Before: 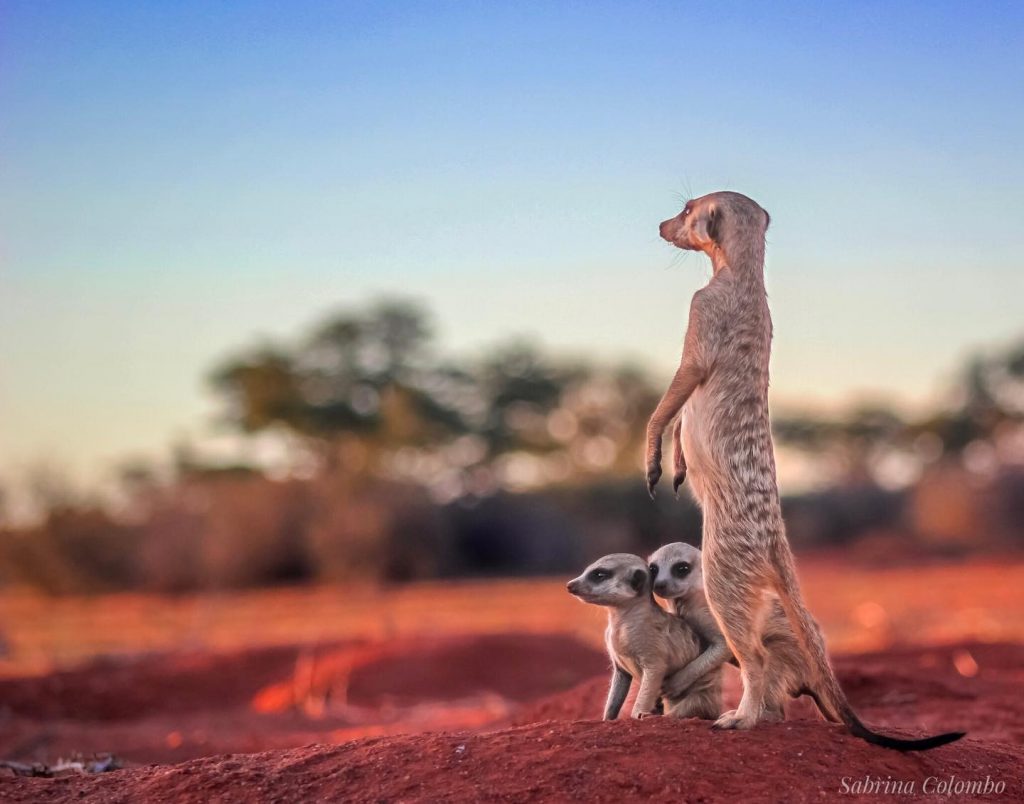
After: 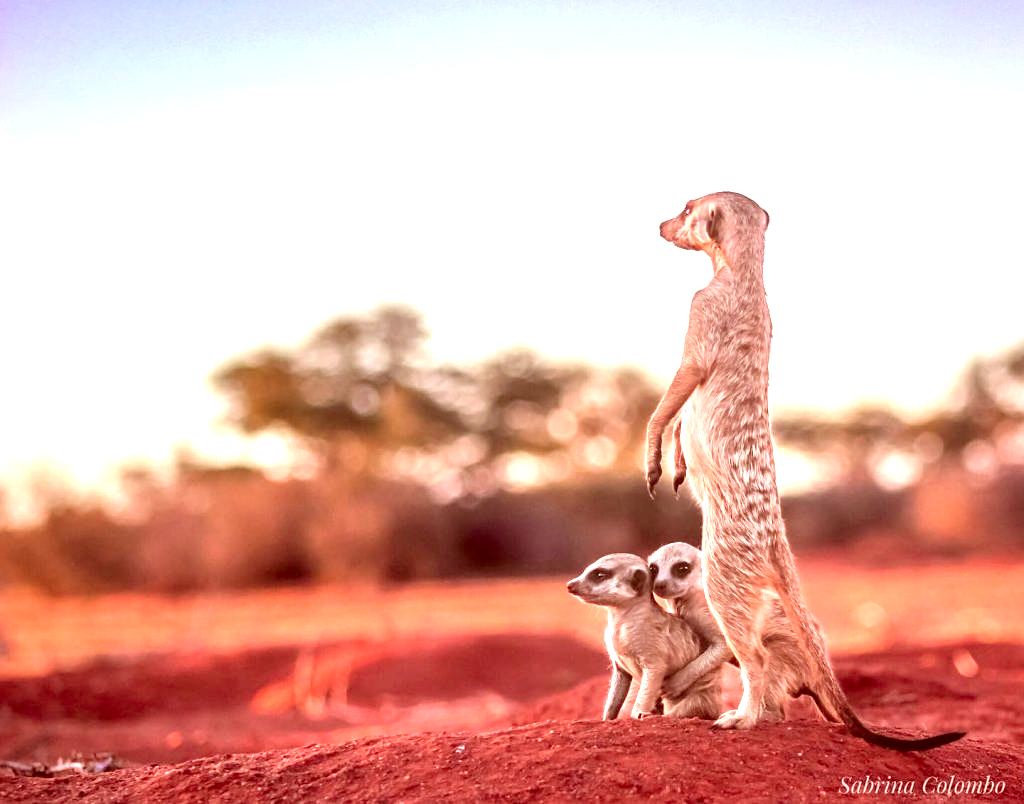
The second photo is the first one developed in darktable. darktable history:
exposure: black level correction 0, exposure 1.376 EV, compensate highlight preservation false
sharpen: amount 0.211
color correction: highlights a* 9.14, highlights b* 8.79, shadows a* 39.57, shadows b* 39.83, saturation 0.782
